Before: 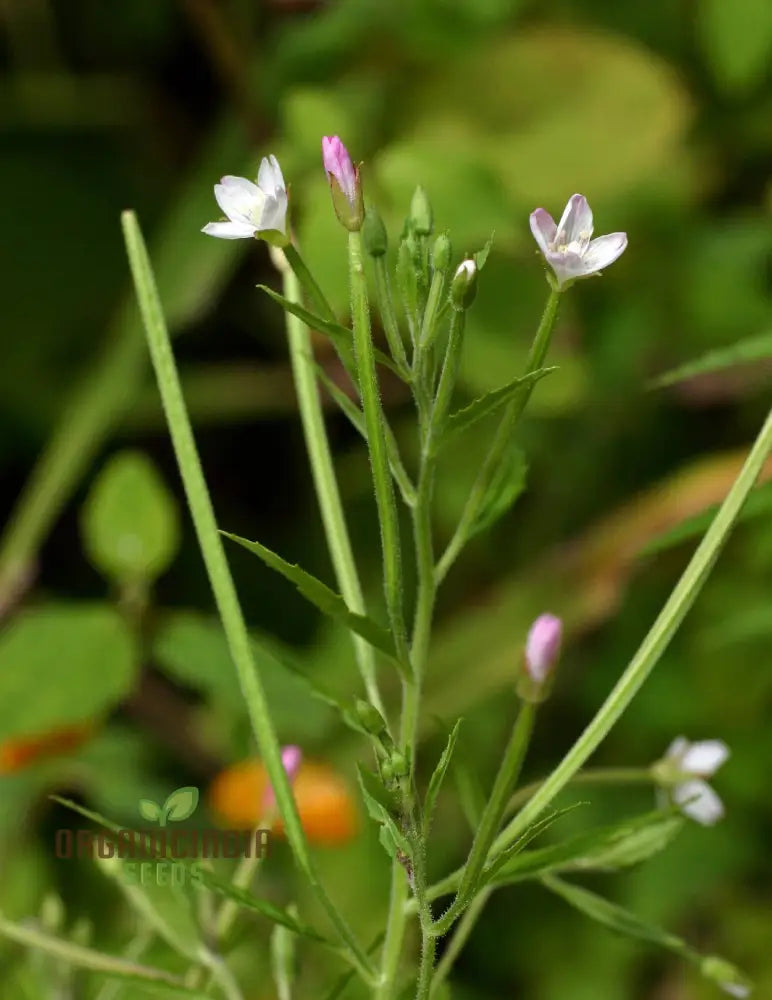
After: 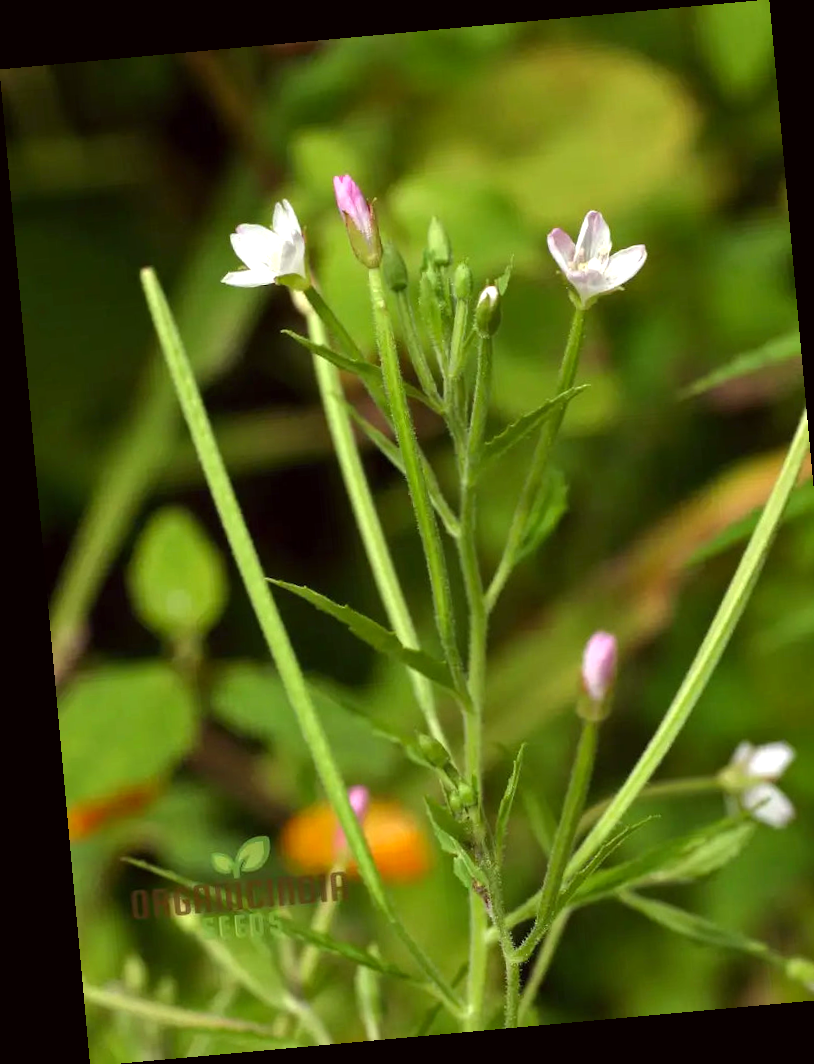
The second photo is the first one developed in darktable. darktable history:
color correction: highlights a* -0.95, highlights b* 4.5, shadows a* 3.55
crop and rotate: right 5.167%
rotate and perspective: rotation -5.2°, automatic cropping off
exposure: exposure 0.515 EV, compensate highlight preservation false
